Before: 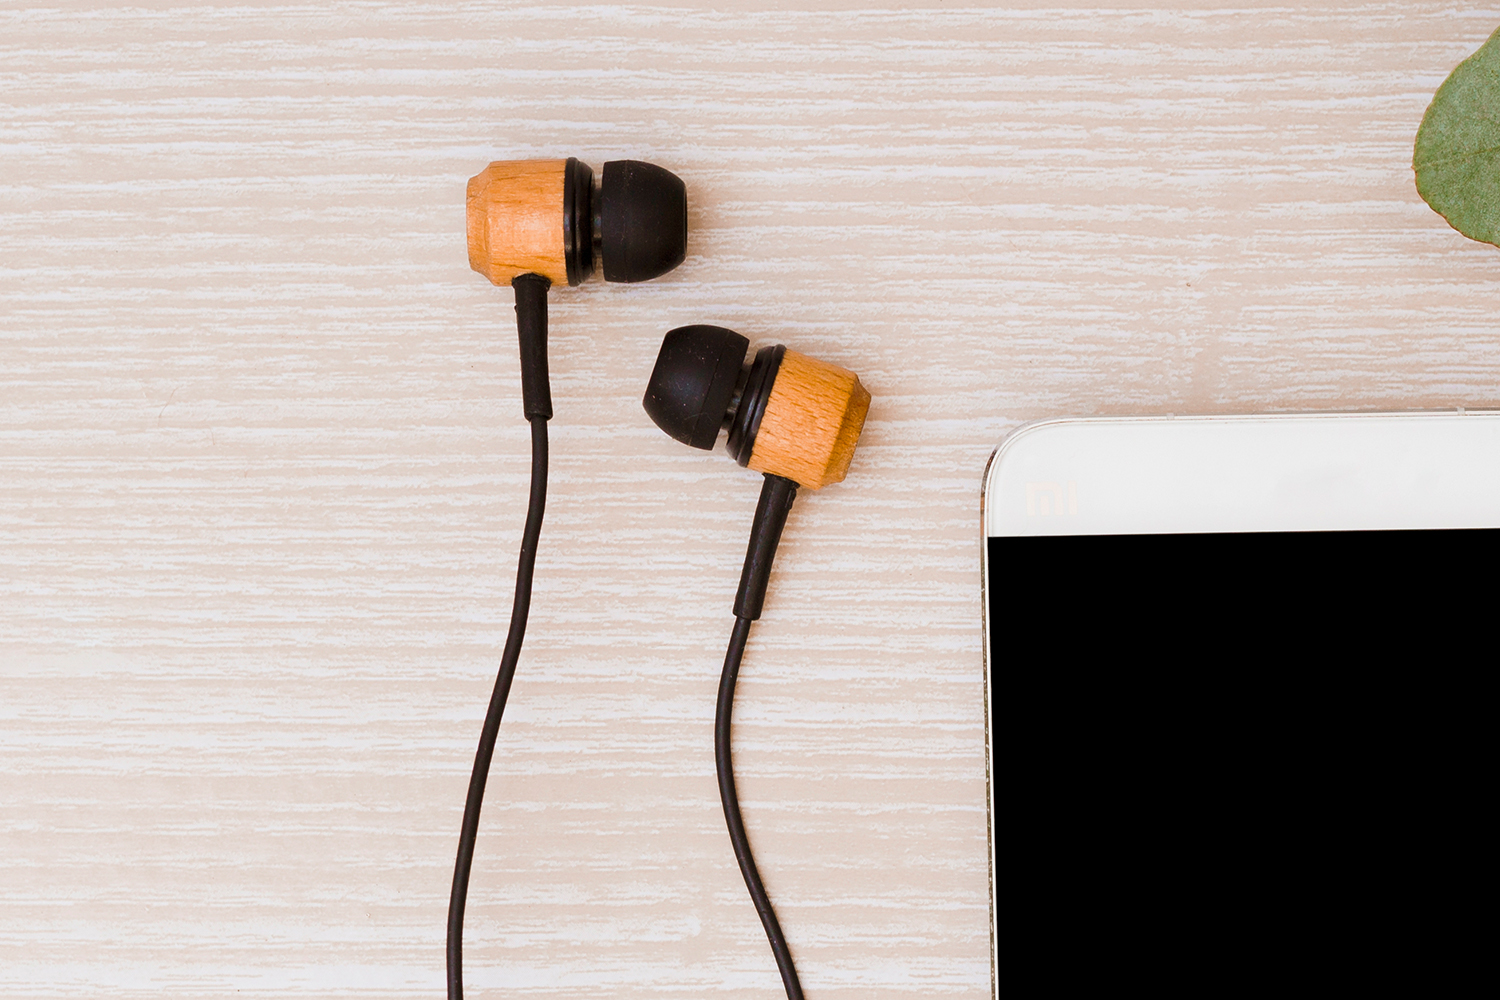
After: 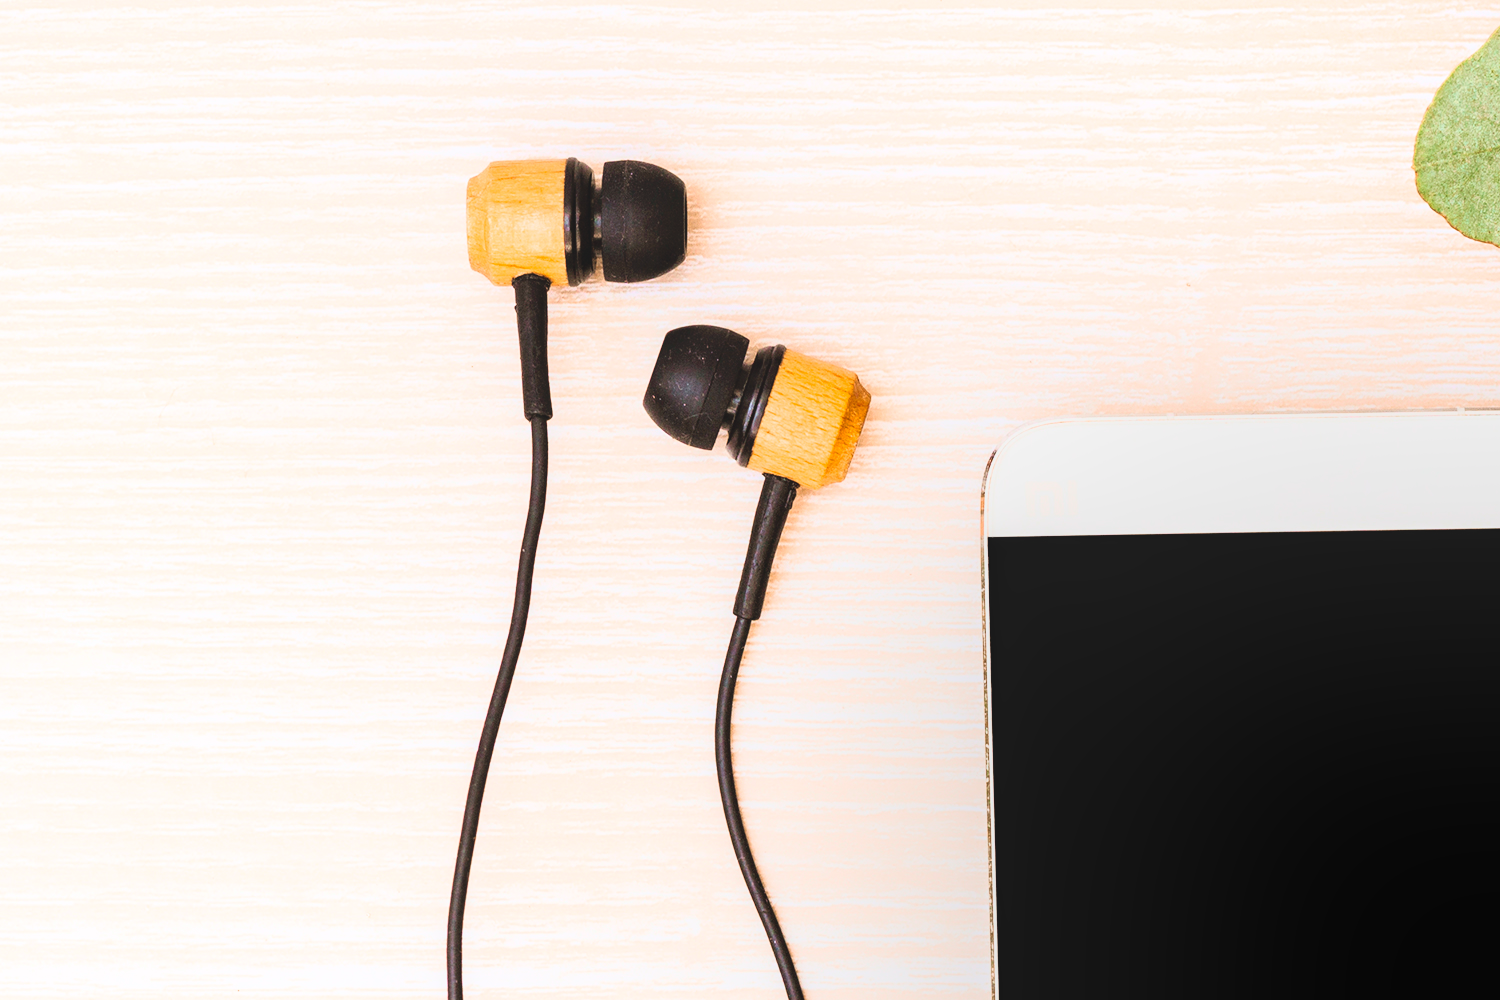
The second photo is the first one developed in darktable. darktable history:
local contrast: detail 109%
base curve: curves: ch0 [(0, 0) (0.012, 0.01) (0.073, 0.168) (0.31, 0.711) (0.645, 0.957) (1, 1)]
